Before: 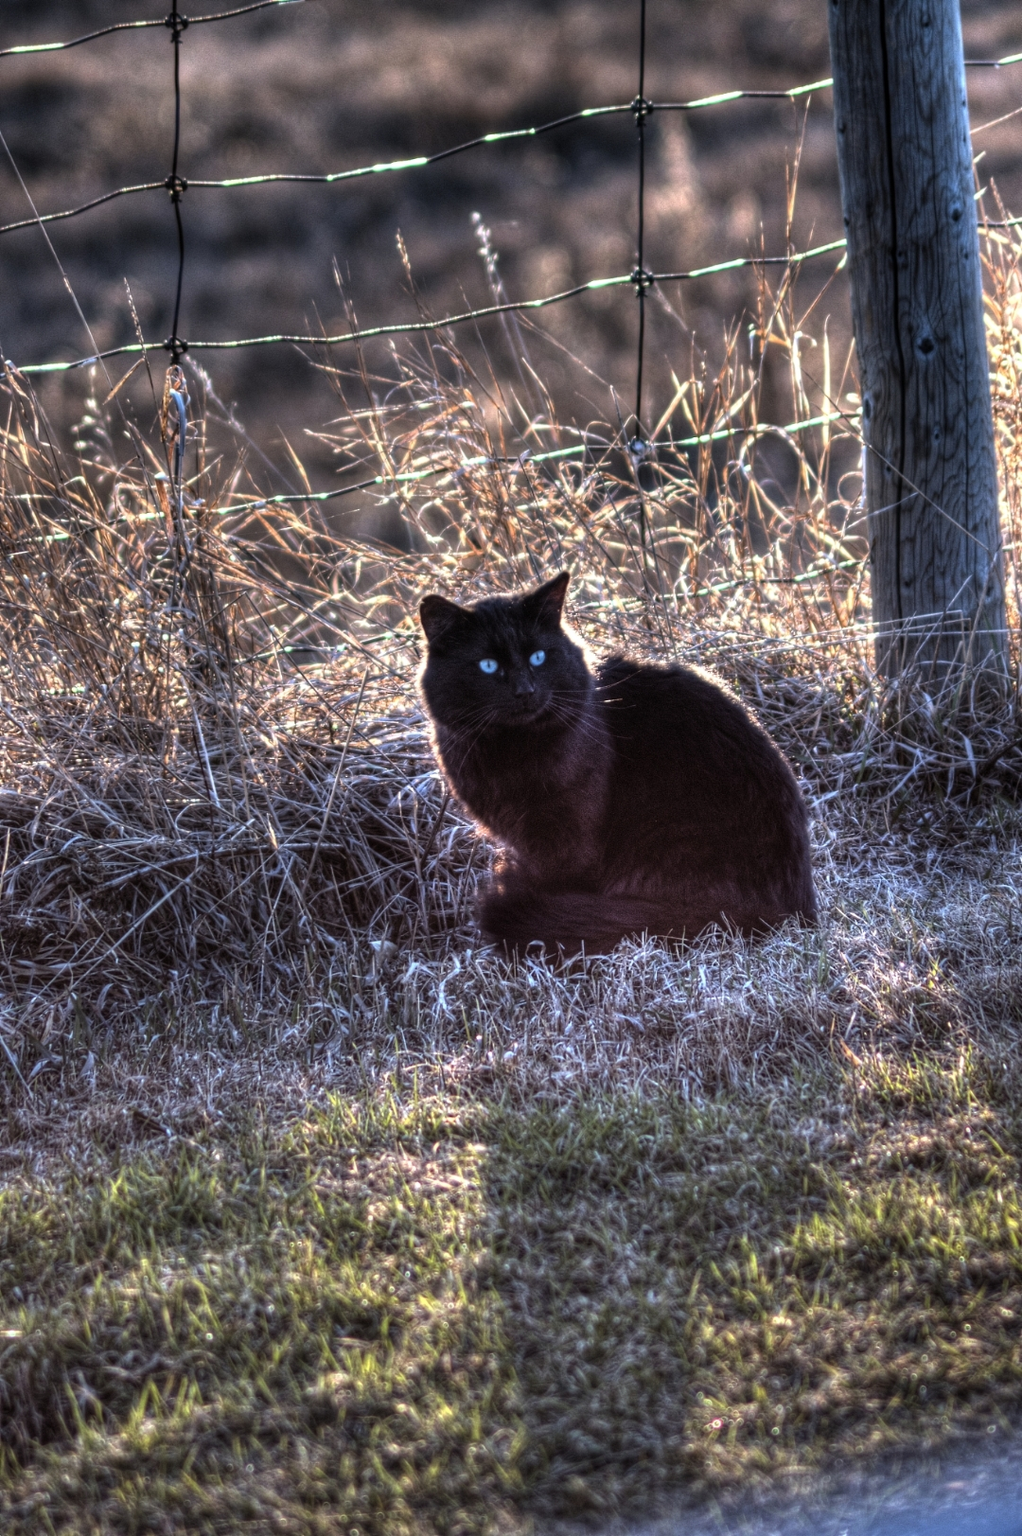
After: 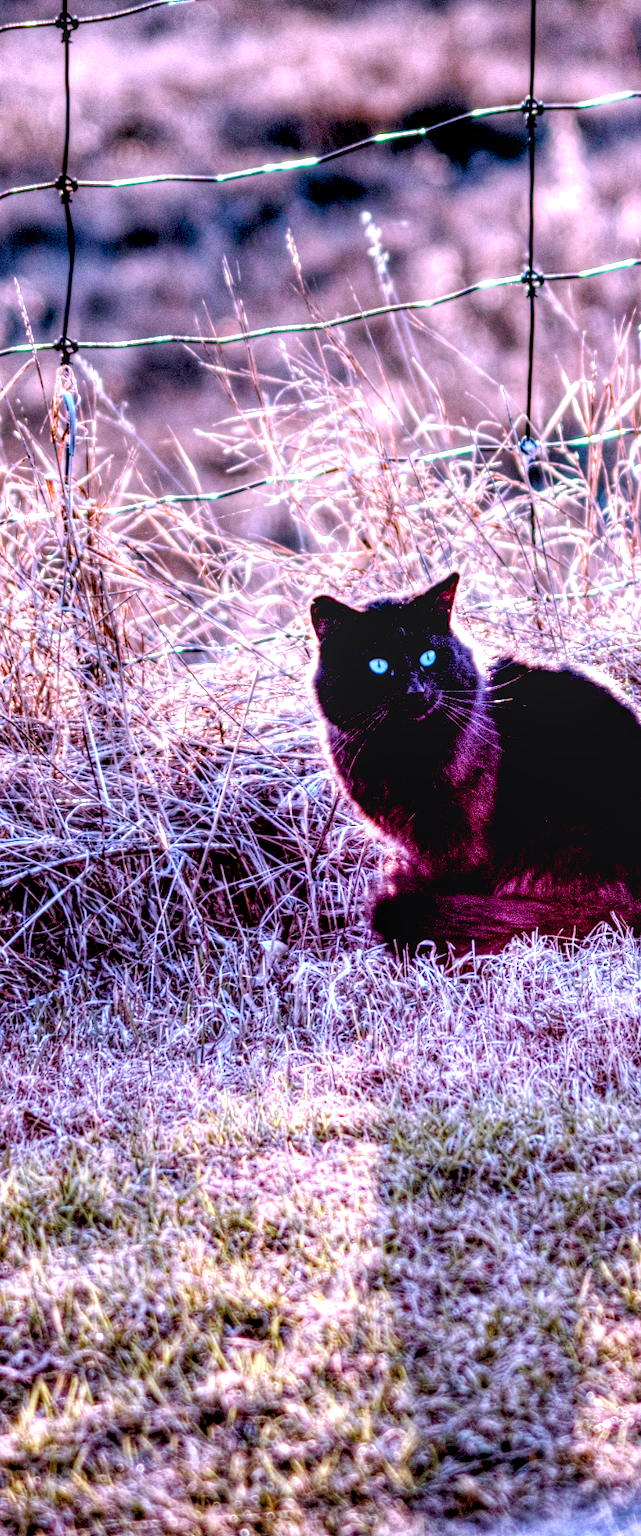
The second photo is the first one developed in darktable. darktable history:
color correction: highlights a* 15.16, highlights b* -25.87
crop: left 10.816%, right 26.352%
exposure: black level correction 0.011, exposure 1.076 EV, compensate highlight preservation false
base curve: curves: ch0 [(0, 0) (0.158, 0.273) (0.879, 0.895) (1, 1)], preserve colors none
shadows and highlights: shadows -1.55, highlights 39.73
color balance rgb: linear chroma grading › global chroma 8.739%, perceptual saturation grading › global saturation 20%, perceptual saturation grading › highlights -25.795%, perceptual saturation grading › shadows 24.722%, global vibrance 20%
local contrast: on, module defaults
